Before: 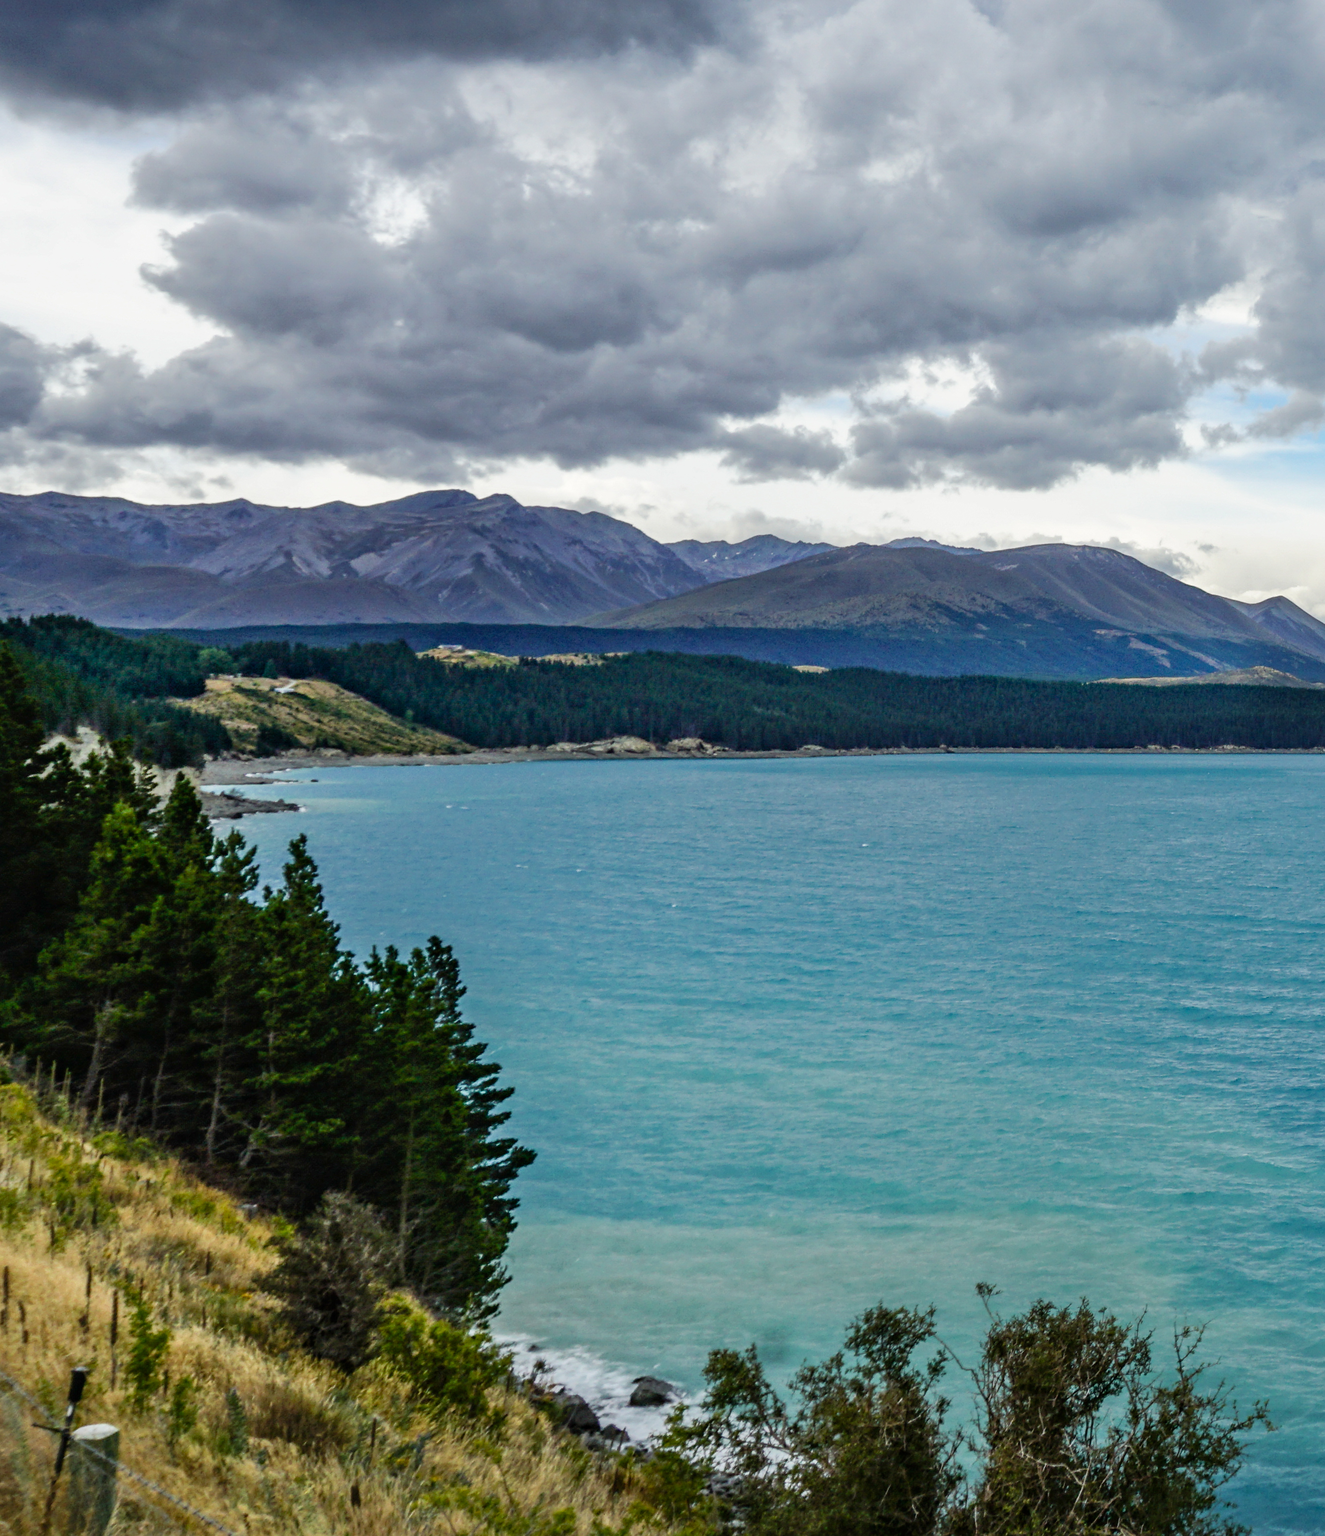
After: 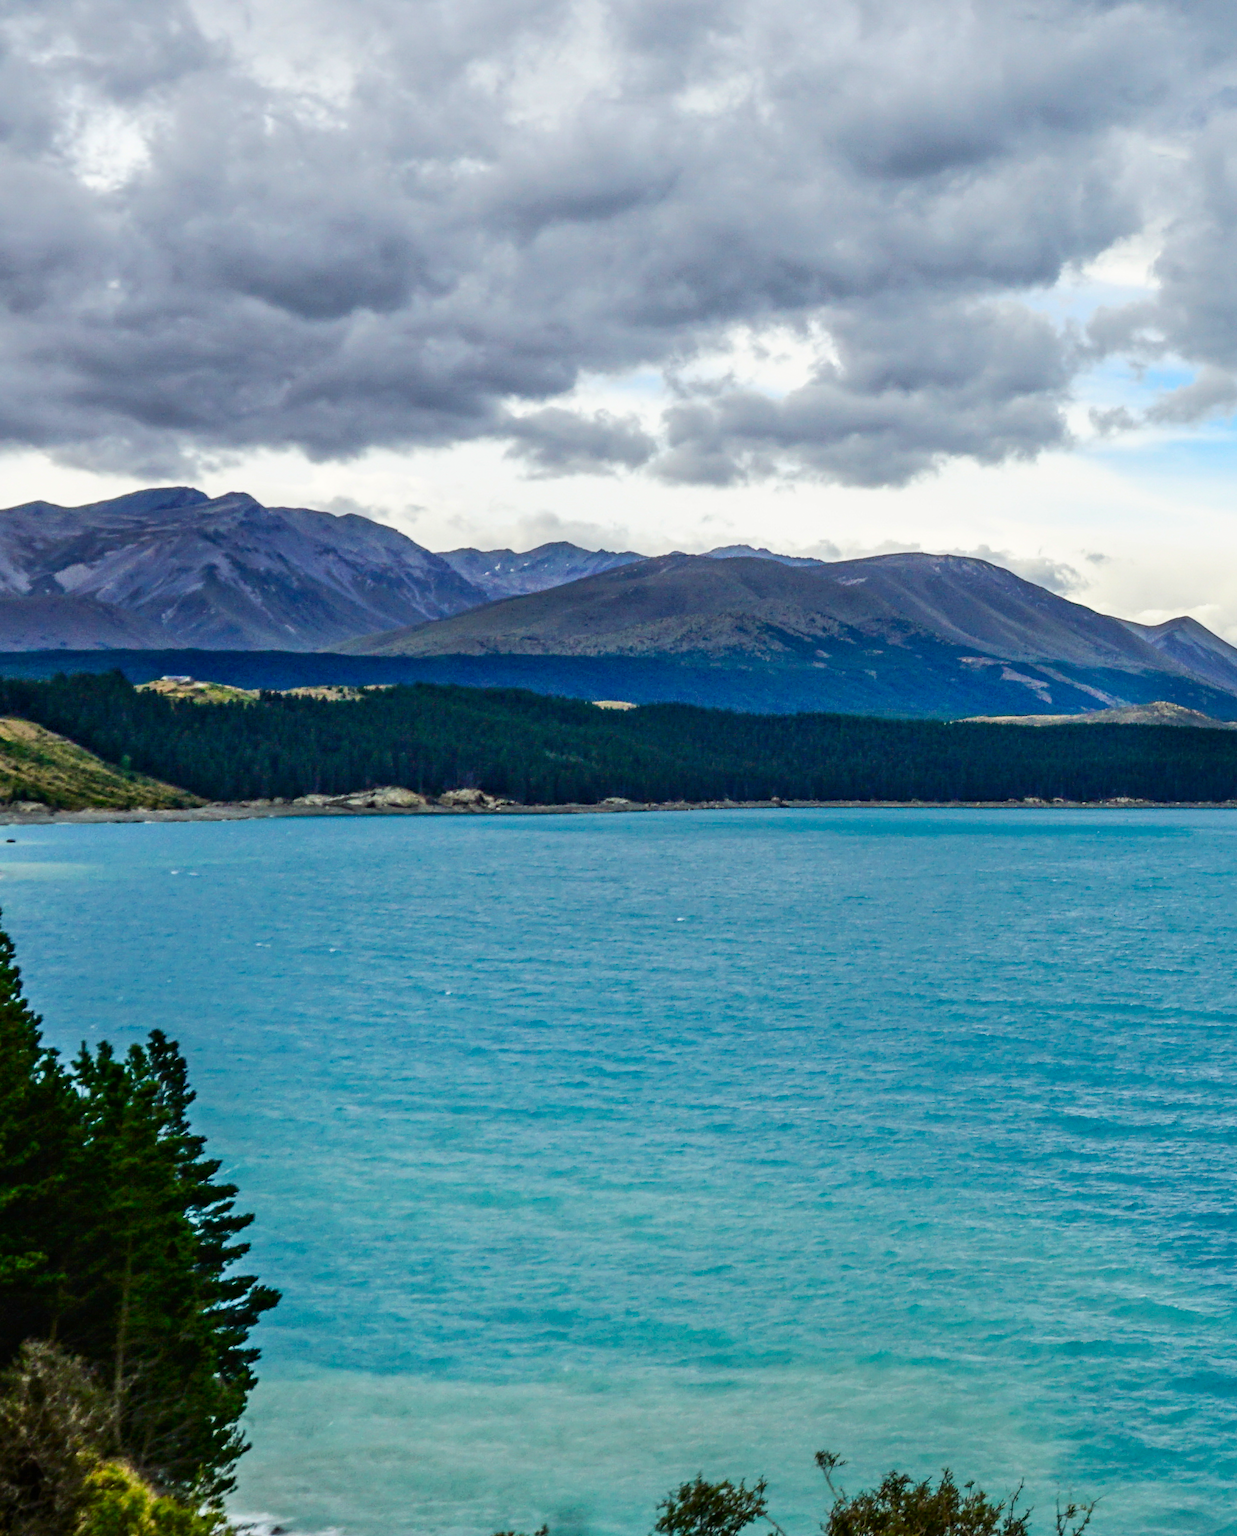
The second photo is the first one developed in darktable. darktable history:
crop: left 23.095%, top 5.827%, bottom 11.854%
contrast brightness saturation: contrast 0.16, saturation 0.32
